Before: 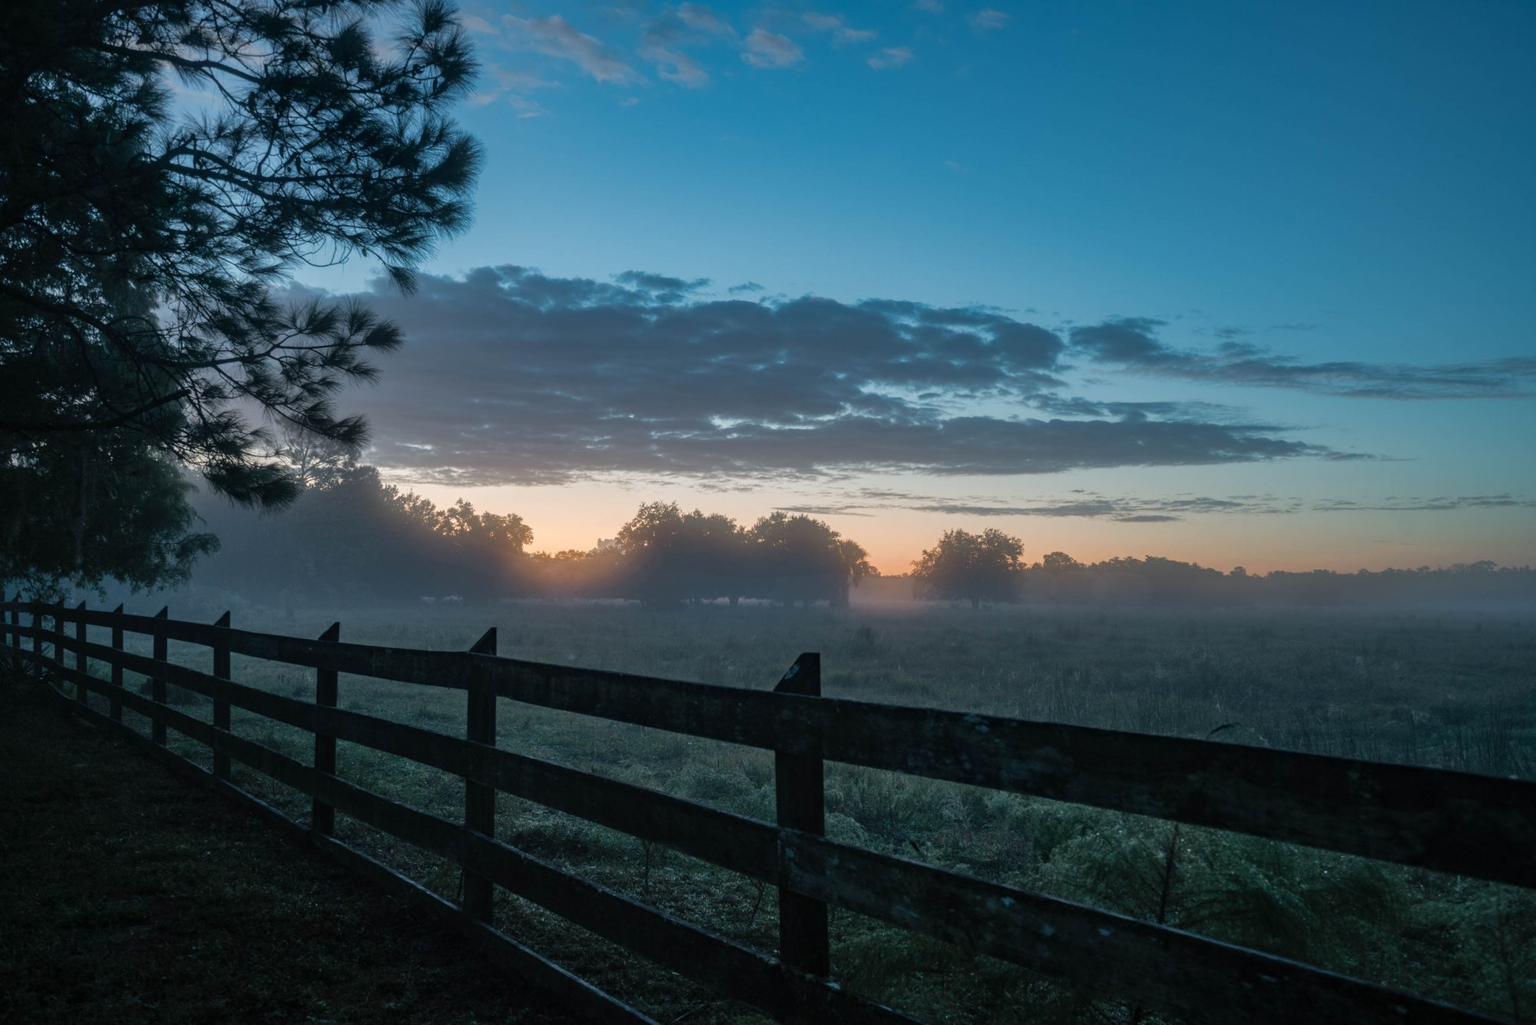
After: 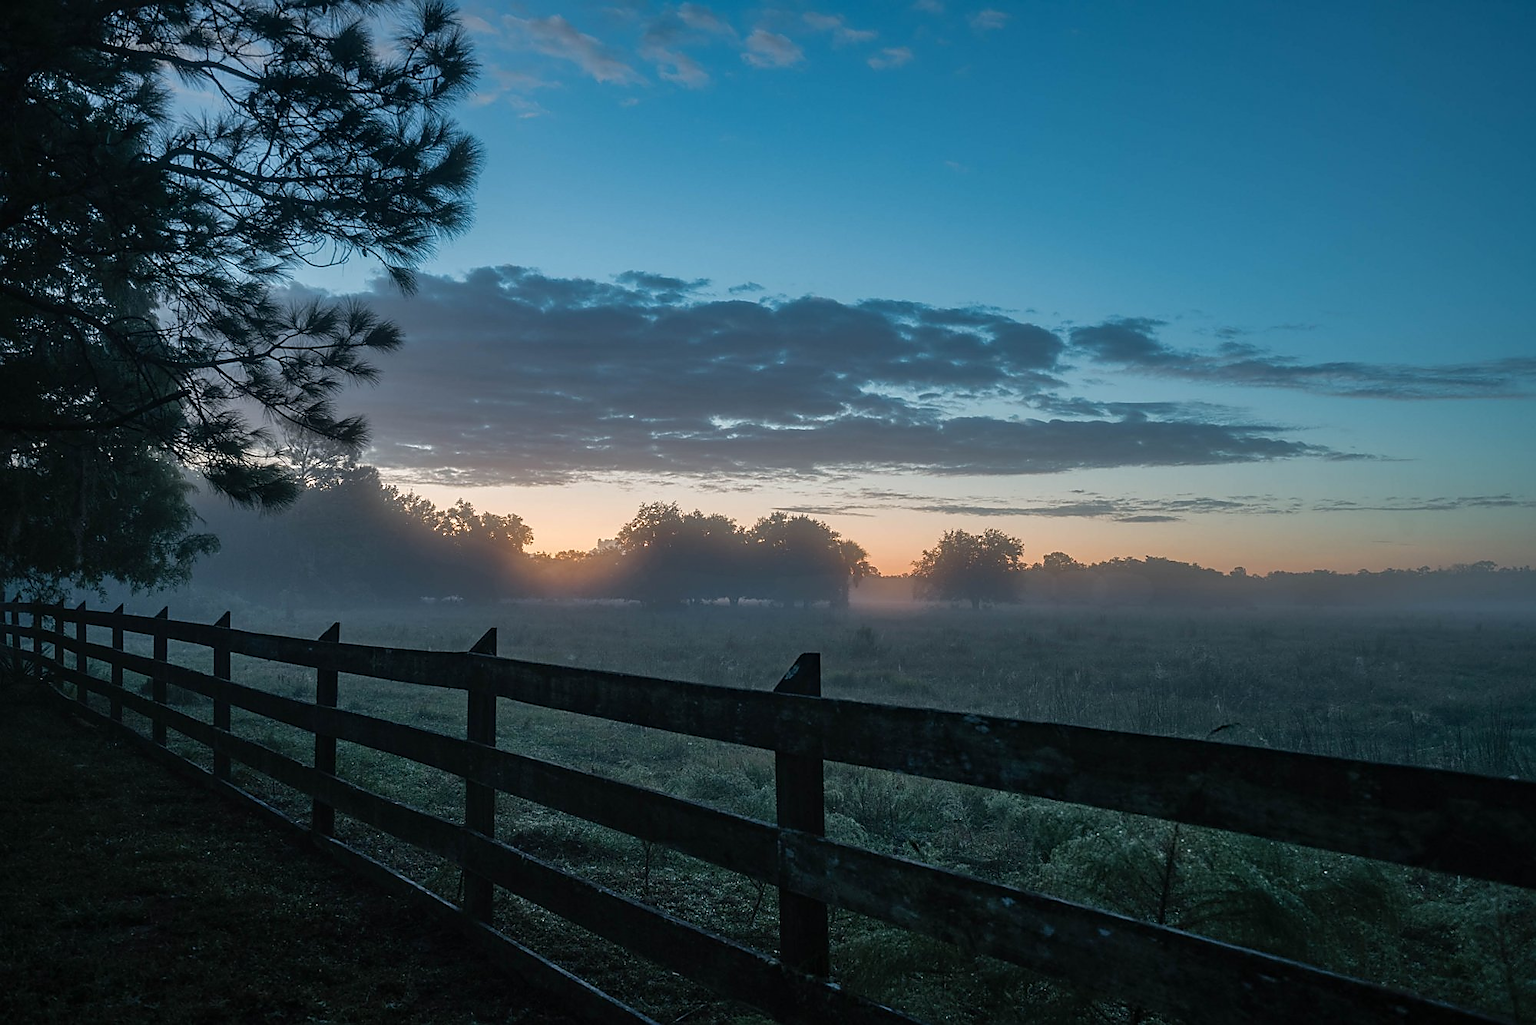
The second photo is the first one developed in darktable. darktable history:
sharpen: radius 1.417, amount 1.265, threshold 0.845
